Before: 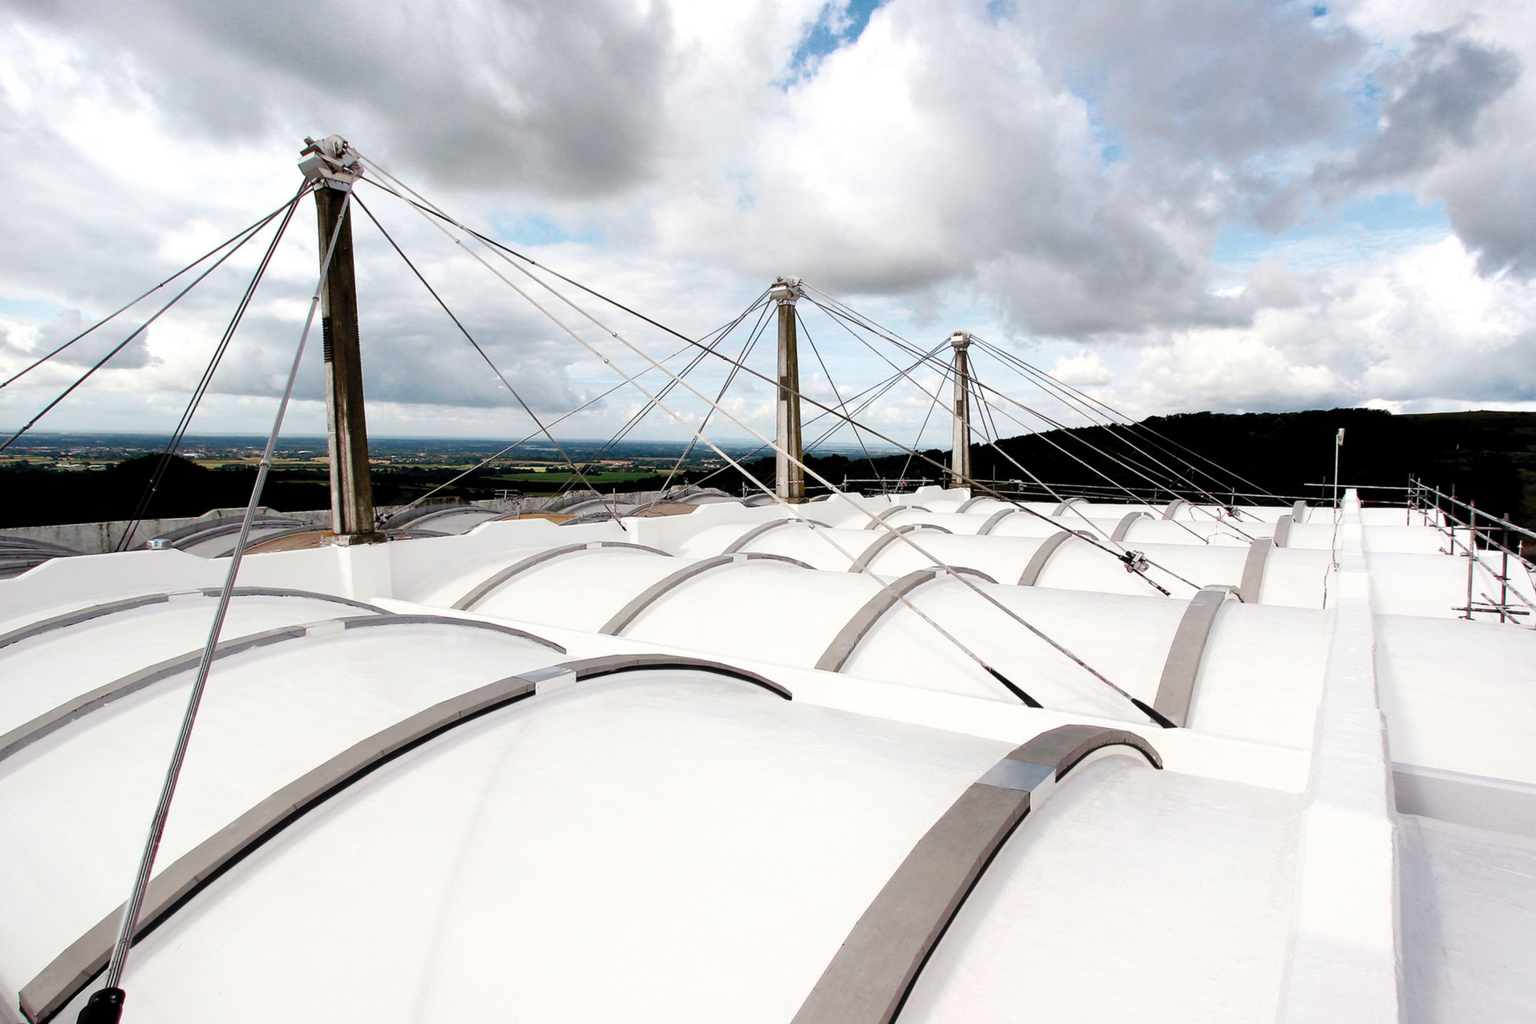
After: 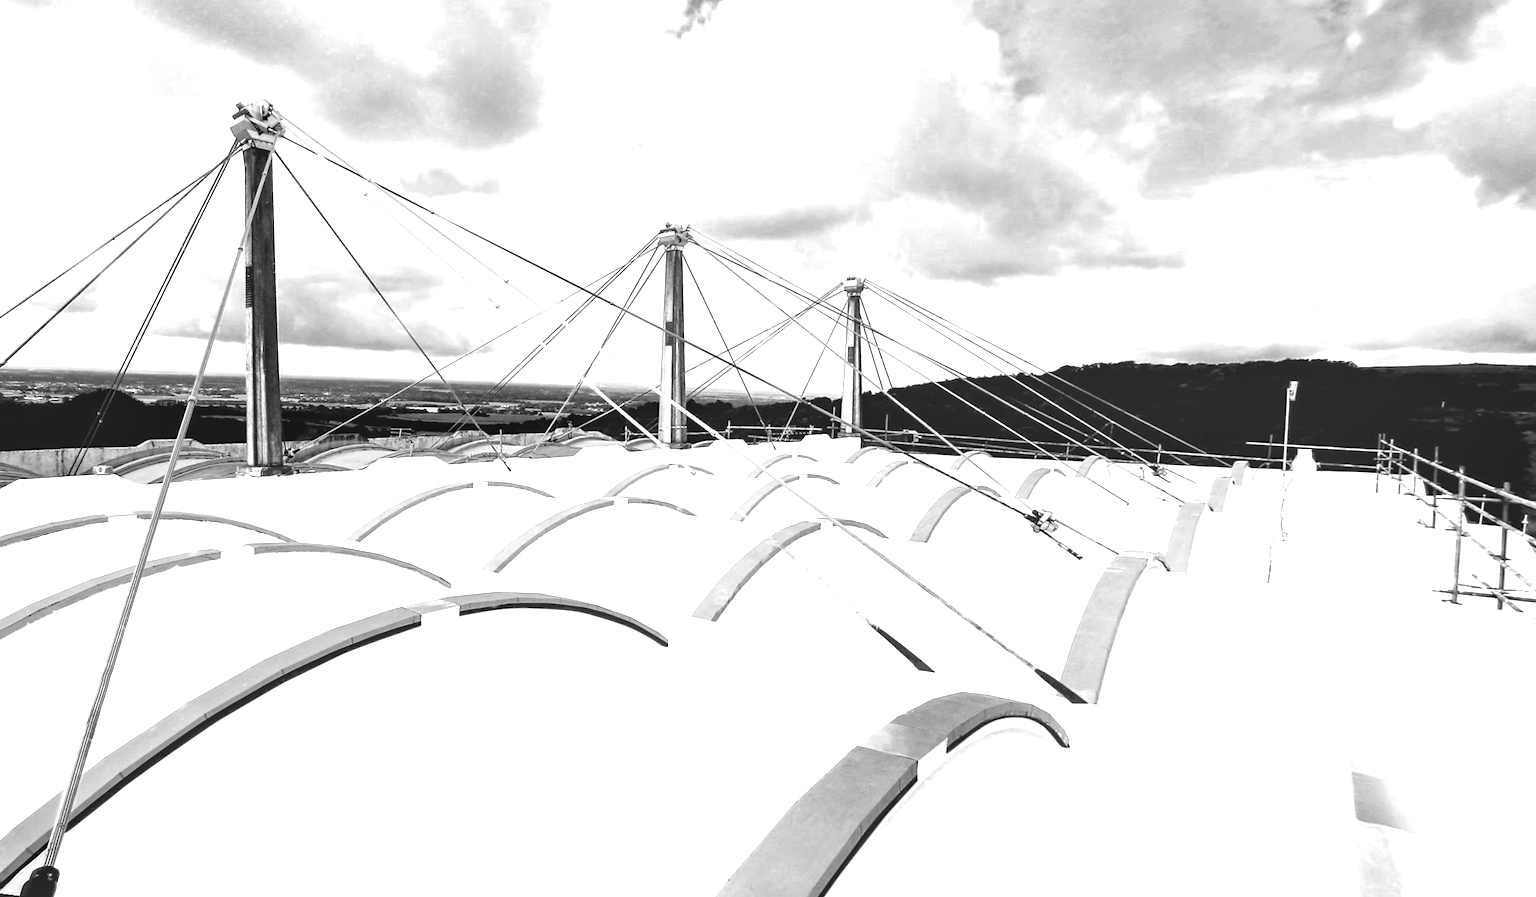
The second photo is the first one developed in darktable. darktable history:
rotate and perspective: rotation 1.69°, lens shift (vertical) -0.023, lens shift (horizontal) -0.291, crop left 0.025, crop right 0.988, crop top 0.092, crop bottom 0.842
color zones: curves: ch0 [(0.002, 0.593) (0.143, 0.417) (0.285, 0.541) (0.455, 0.289) (0.608, 0.327) (0.727, 0.283) (0.869, 0.571) (1, 0.603)]; ch1 [(0, 0) (0.143, 0) (0.286, 0) (0.429, 0) (0.571, 0) (0.714, 0) (0.857, 0)]
exposure: black level correction 0, exposure 1 EV, compensate exposure bias true, compensate highlight preservation false
local contrast: on, module defaults
